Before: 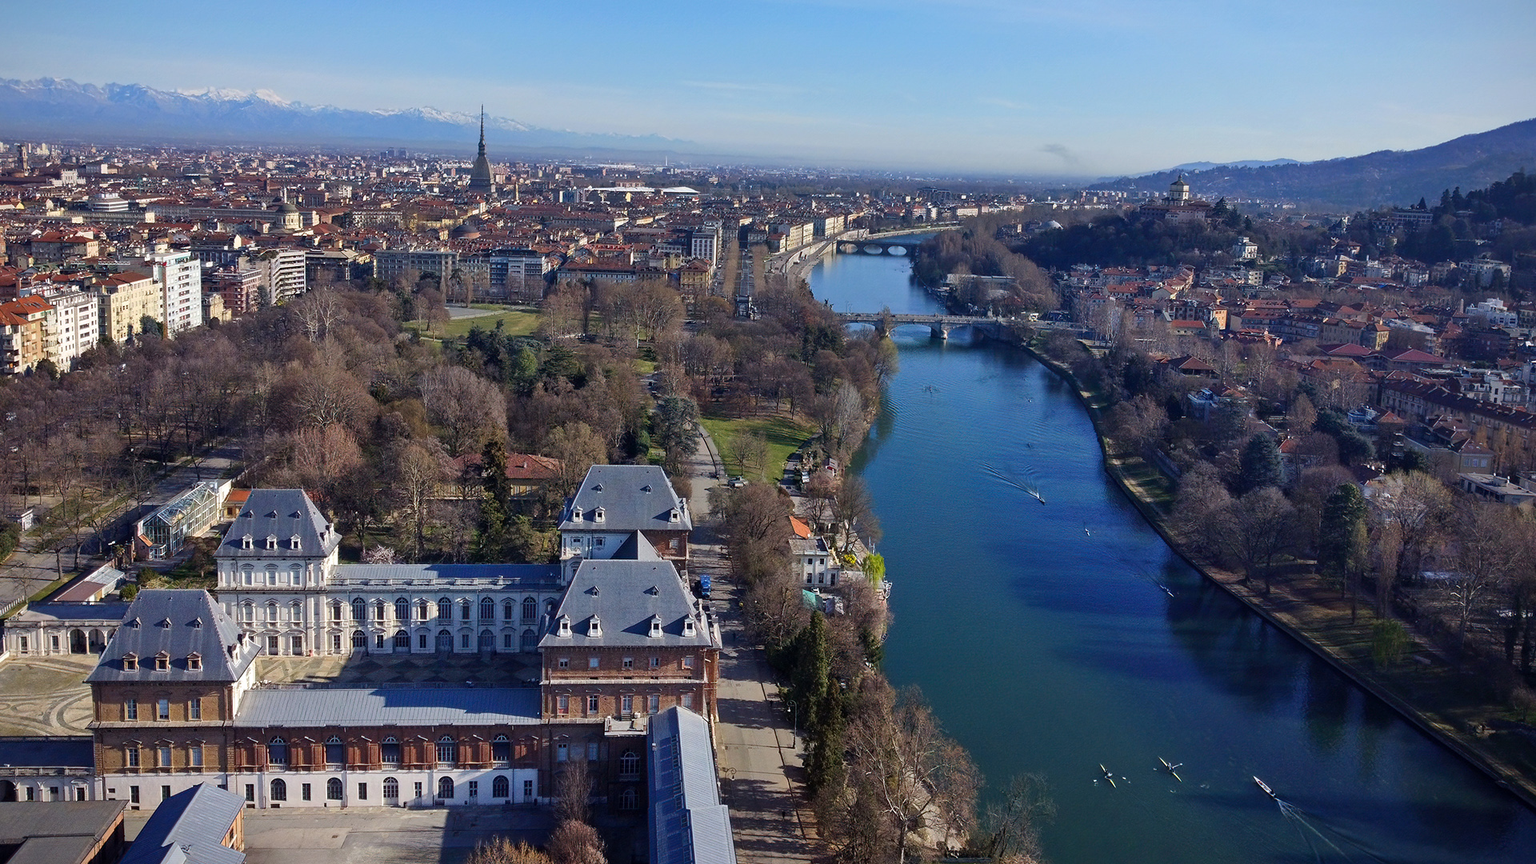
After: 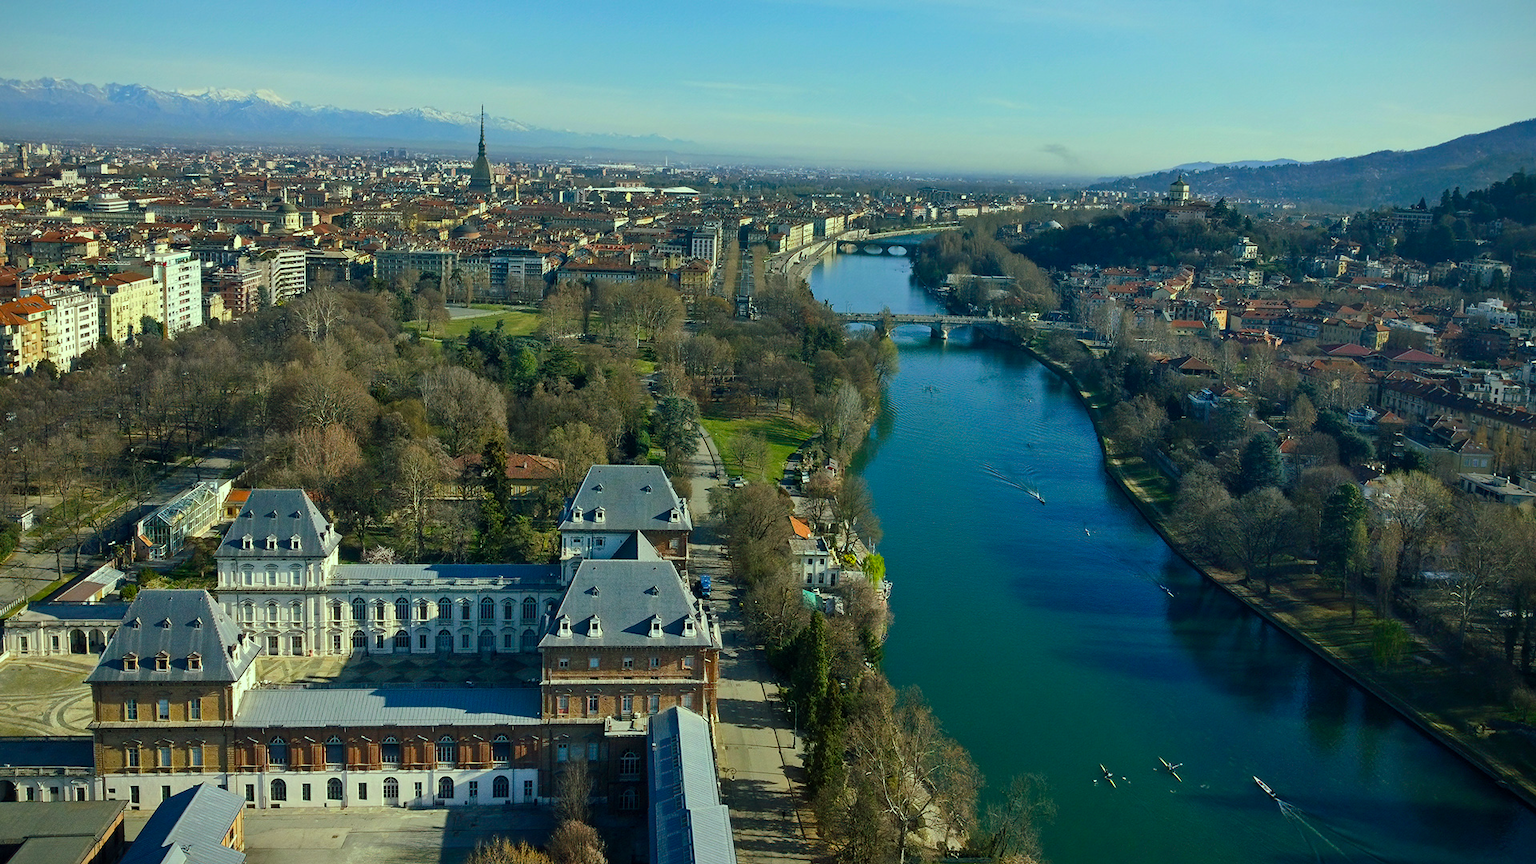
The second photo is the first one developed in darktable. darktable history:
color correction: highlights a* 2.72, highlights b* 22.8
color balance rgb: shadows lift › chroma 11.71%, shadows lift › hue 133.46°, highlights gain › chroma 4%, highlights gain › hue 200.2°, perceptual saturation grading › global saturation 18.05%
